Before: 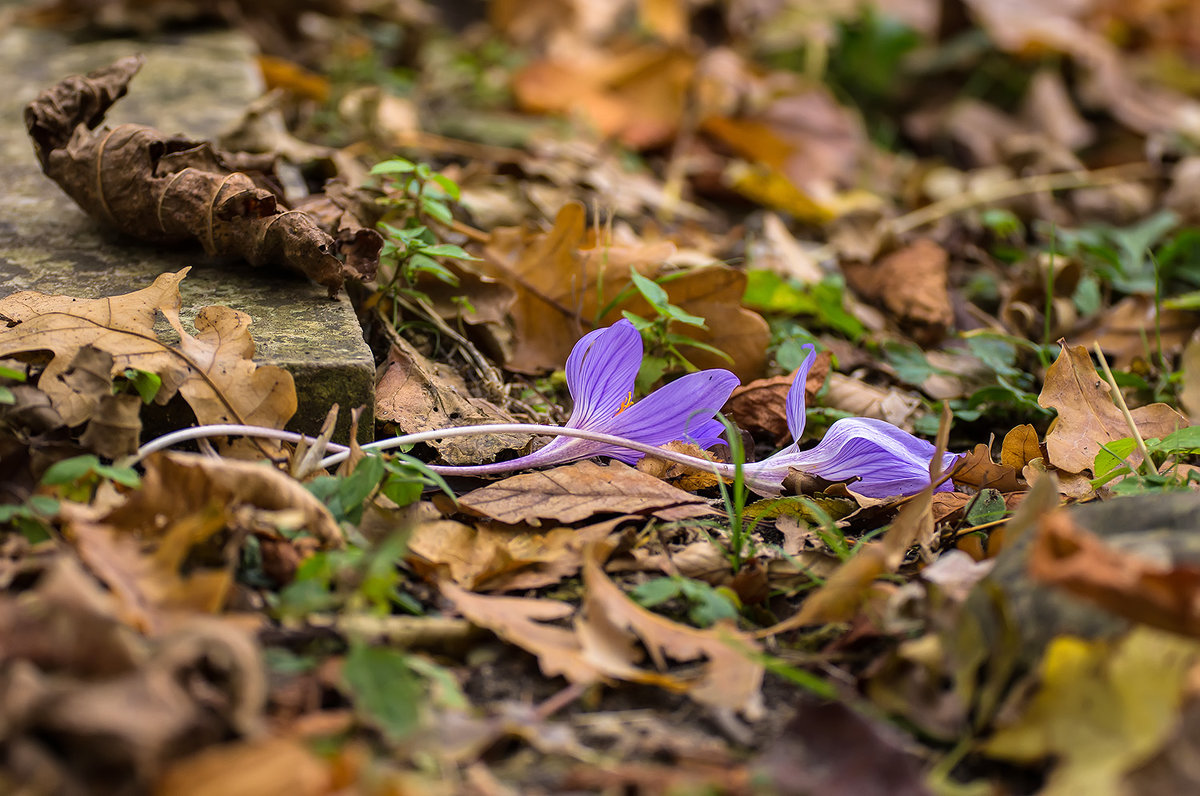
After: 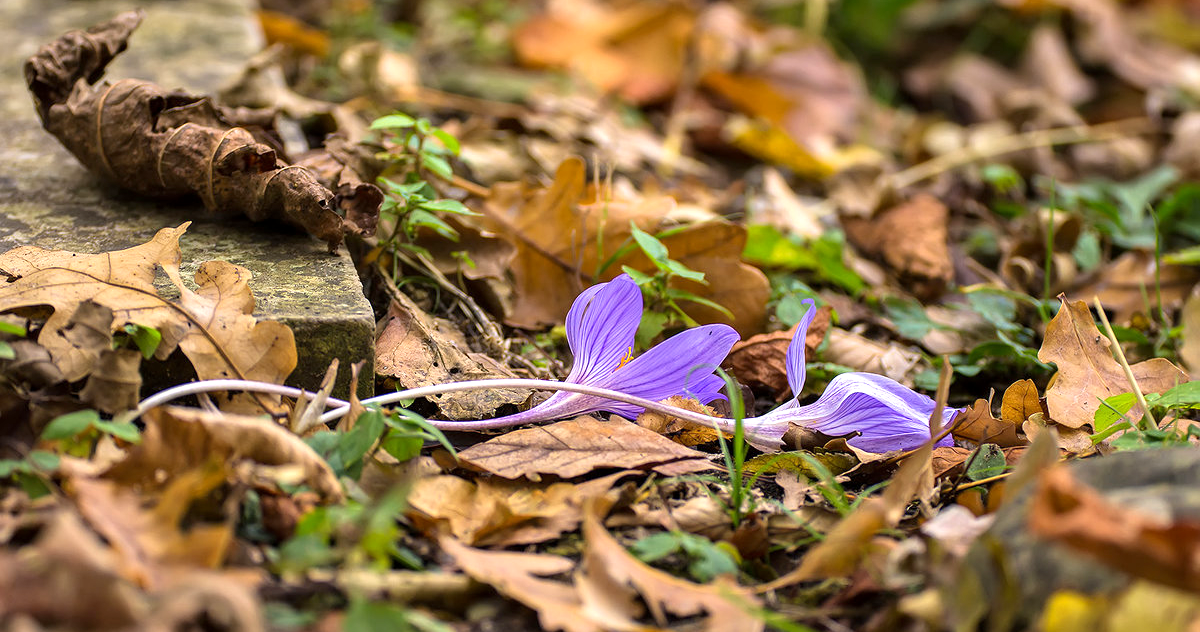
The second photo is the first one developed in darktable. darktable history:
crop and rotate: top 5.661%, bottom 14.821%
shadows and highlights: soften with gaussian
exposure: black level correction 0.001, exposure 0.499 EV, compensate highlight preservation false
